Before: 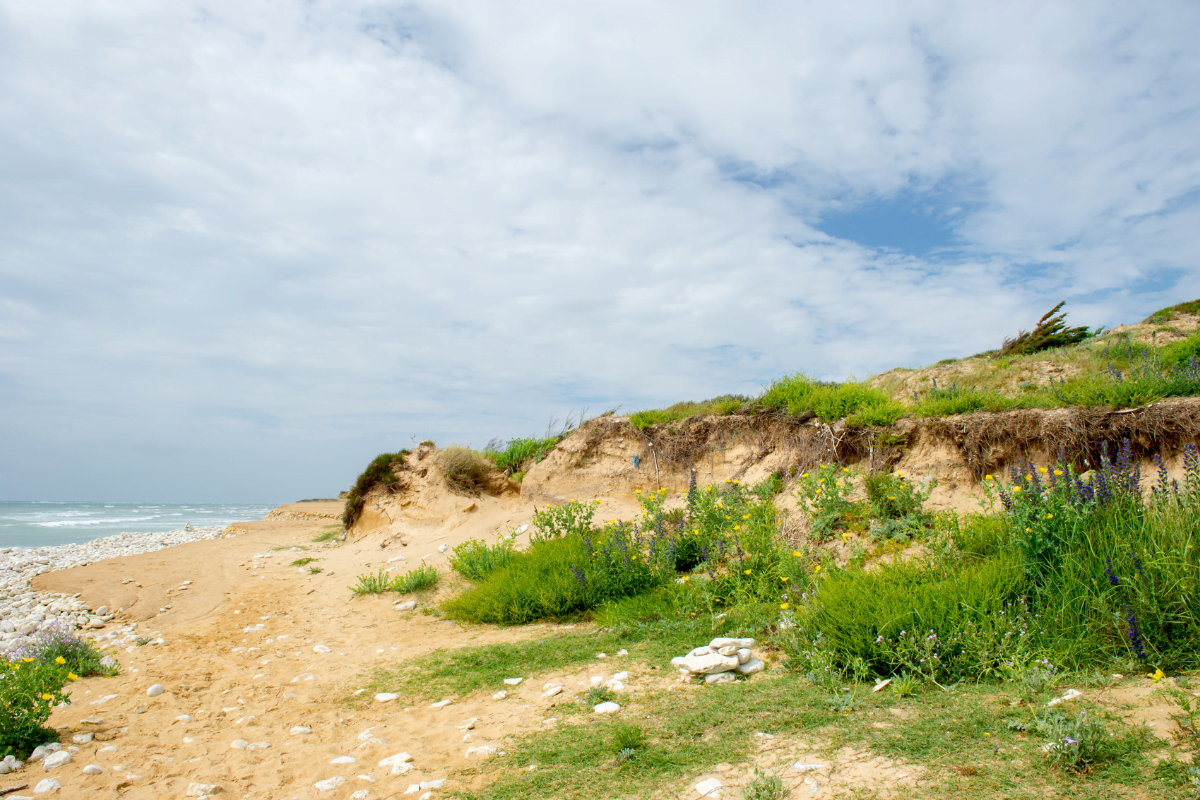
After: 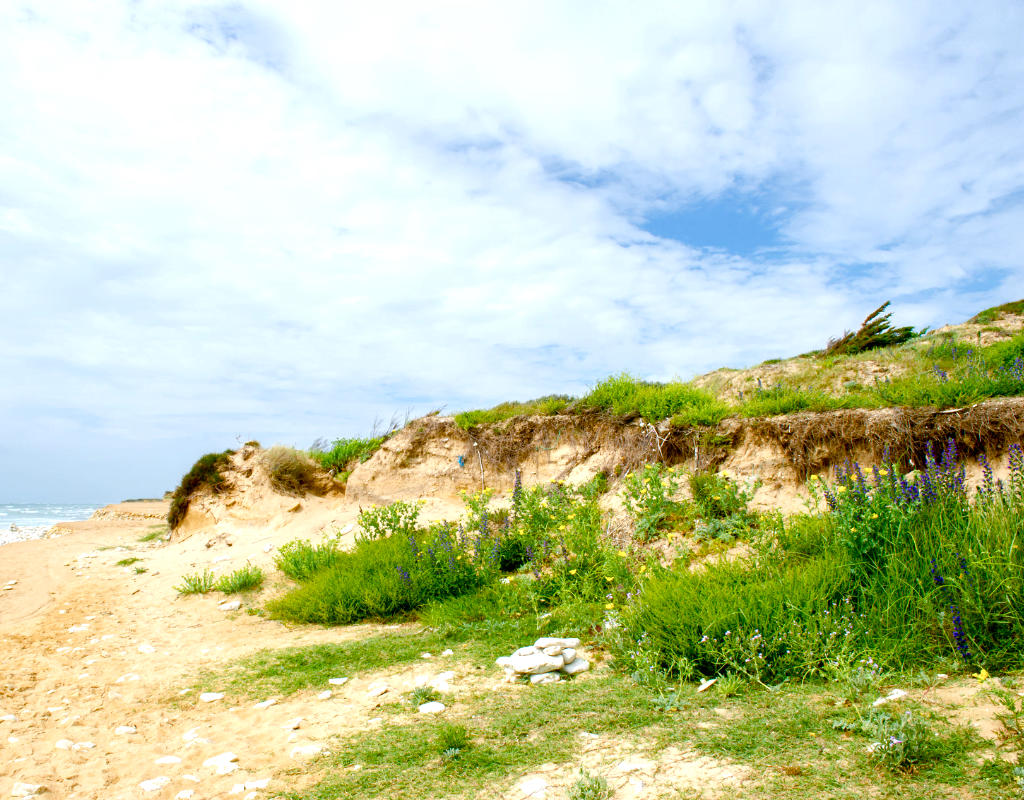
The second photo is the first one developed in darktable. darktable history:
tone equalizer: on, module defaults
crop and rotate: left 14.584%
white balance: red 0.983, blue 1.036
color balance rgb: perceptual saturation grading › global saturation 25%, perceptual saturation grading › highlights -50%, perceptual saturation grading › shadows 30%, perceptual brilliance grading › global brilliance 12%, global vibrance 20%
